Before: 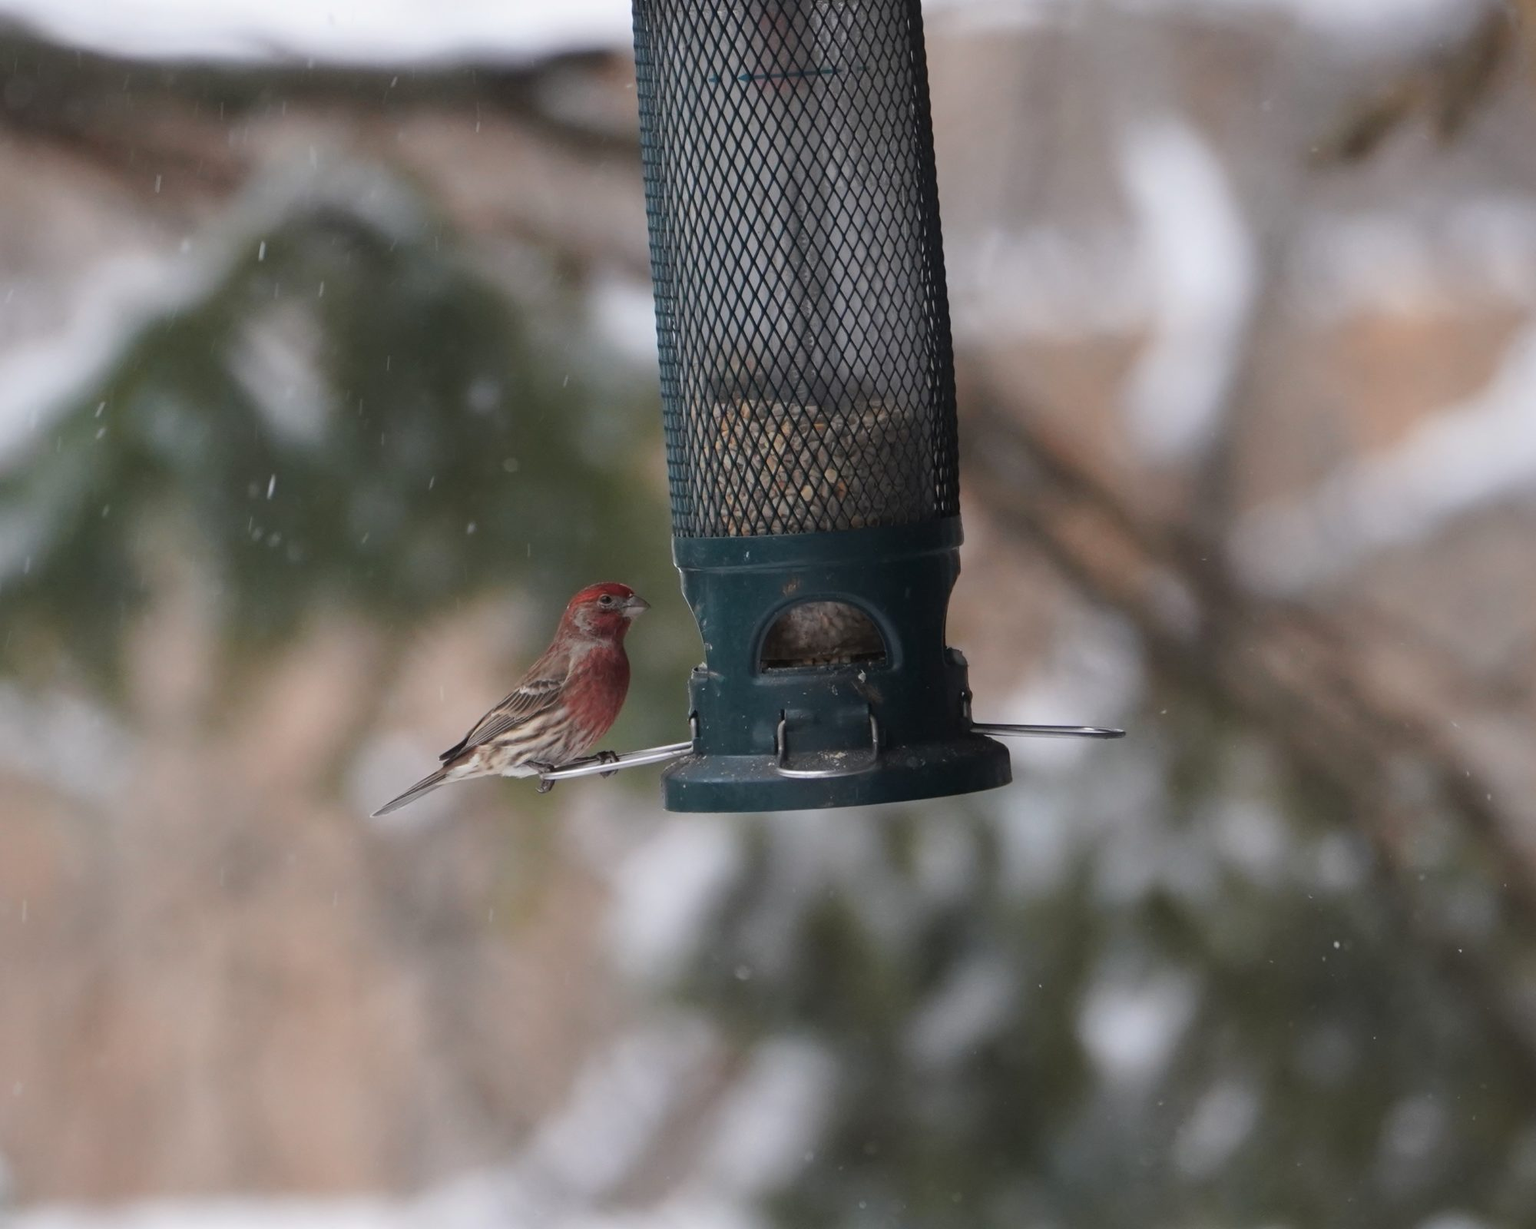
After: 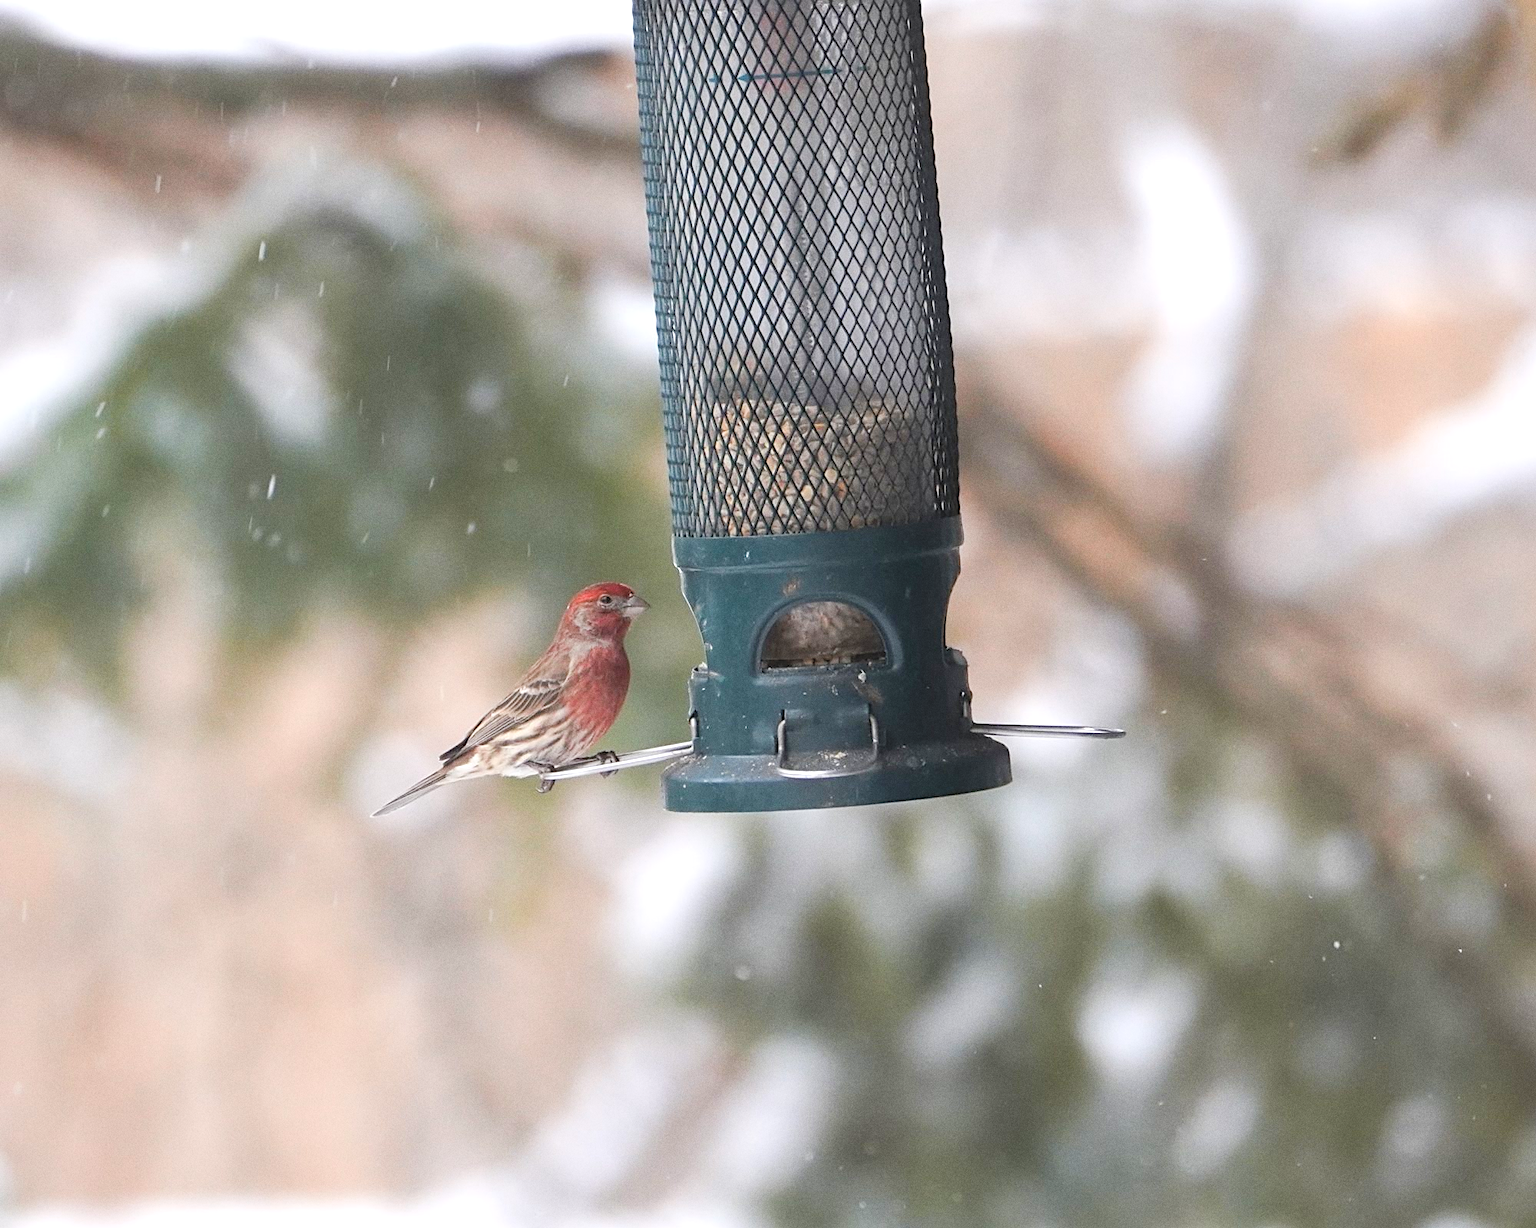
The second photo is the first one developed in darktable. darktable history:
tone equalizer: -8 EV -0.417 EV, -7 EV -0.389 EV, -6 EV -0.333 EV, -5 EV -0.222 EV, -3 EV 0.222 EV, -2 EV 0.333 EV, -1 EV 0.389 EV, +0 EV 0.417 EV, edges refinement/feathering 500, mask exposure compensation -1.57 EV, preserve details no
grain: coarseness 0.47 ISO
color balance rgb: perceptual saturation grading › global saturation 20%, perceptual saturation grading › highlights -50%, perceptual saturation grading › shadows 30%, perceptual brilliance grading › global brilliance 10%, perceptual brilliance grading › shadows 15%
sharpen: on, module defaults
contrast brightness saturation: brightness 0.28
